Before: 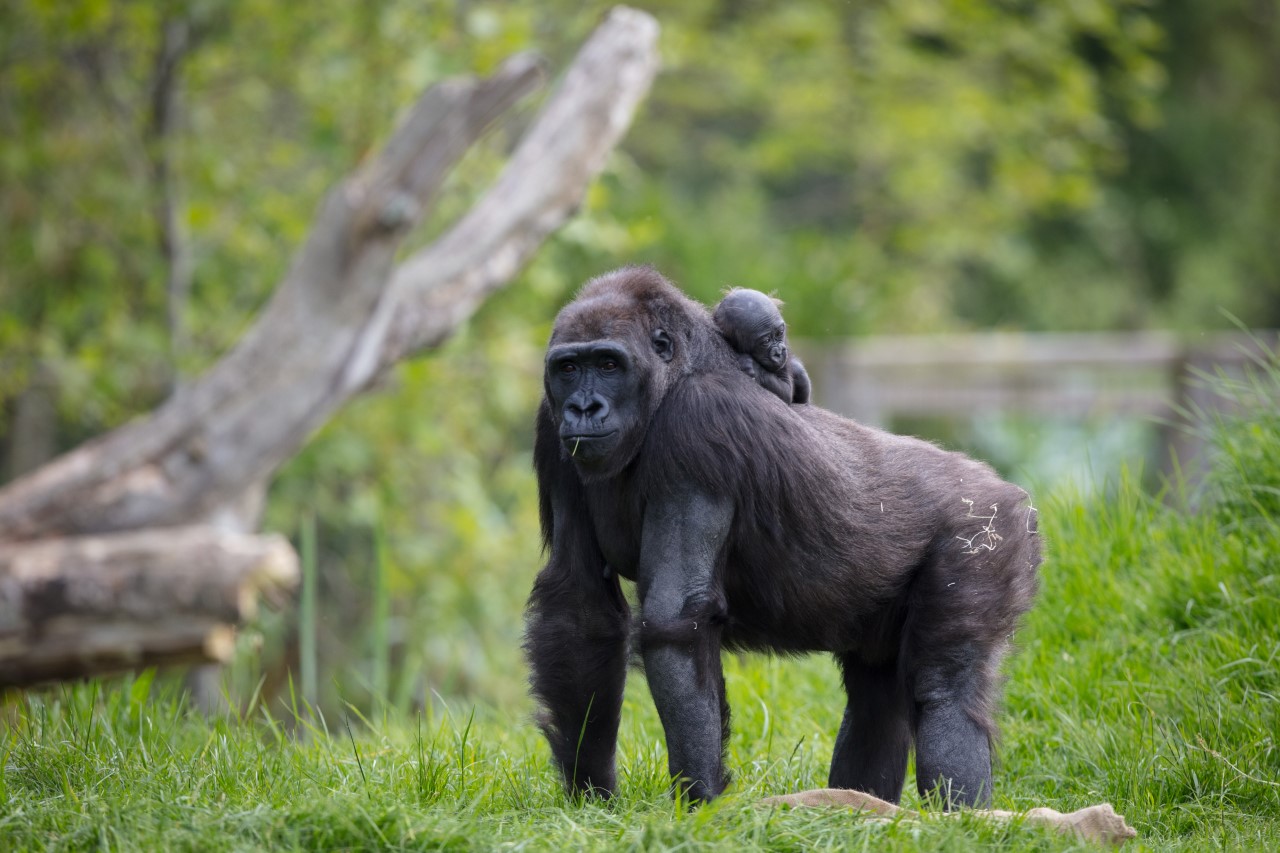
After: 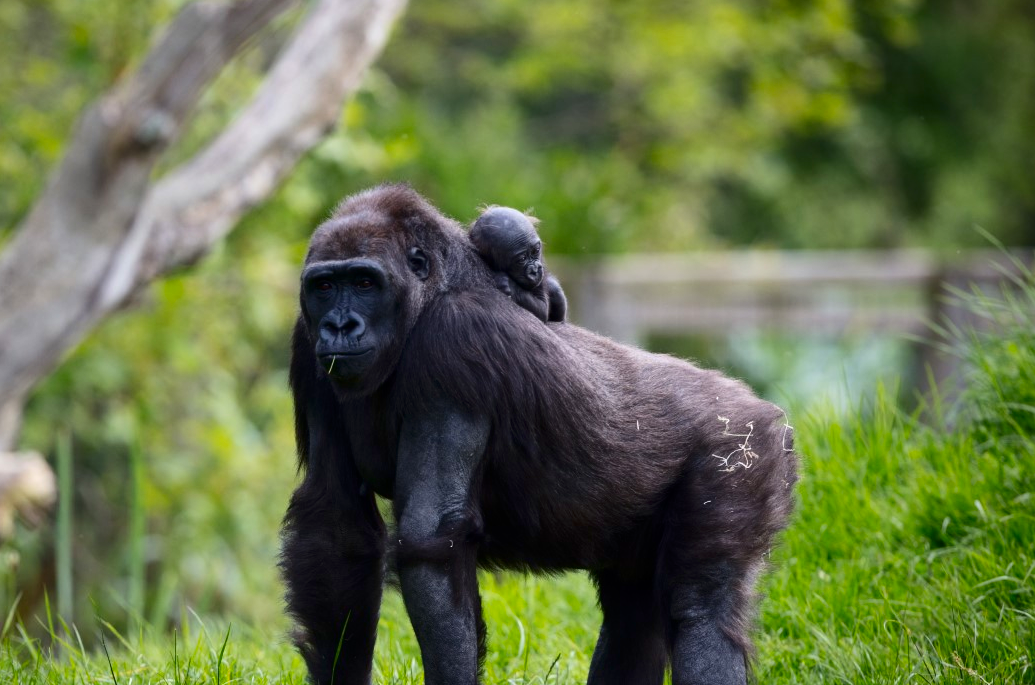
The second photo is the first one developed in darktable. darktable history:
contrast brightness saturation: contrast 0.19, brightness -0.103, saturation 0.208
crop: left 19.097%, top 9.627%, right 0%, bottom 9.617%
